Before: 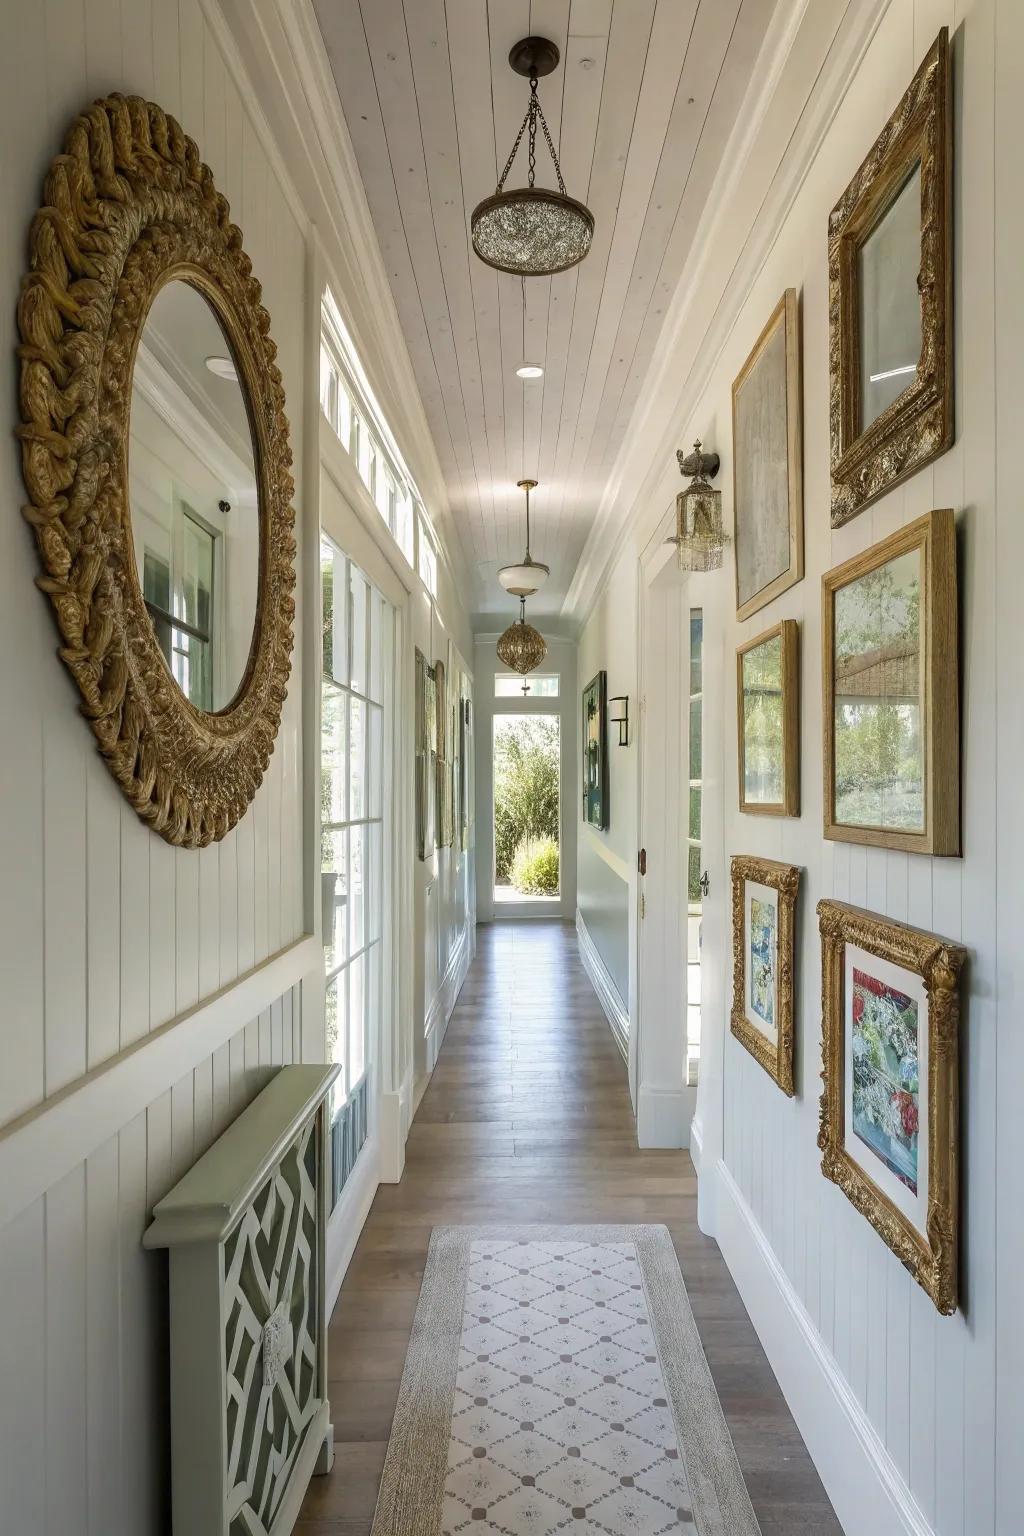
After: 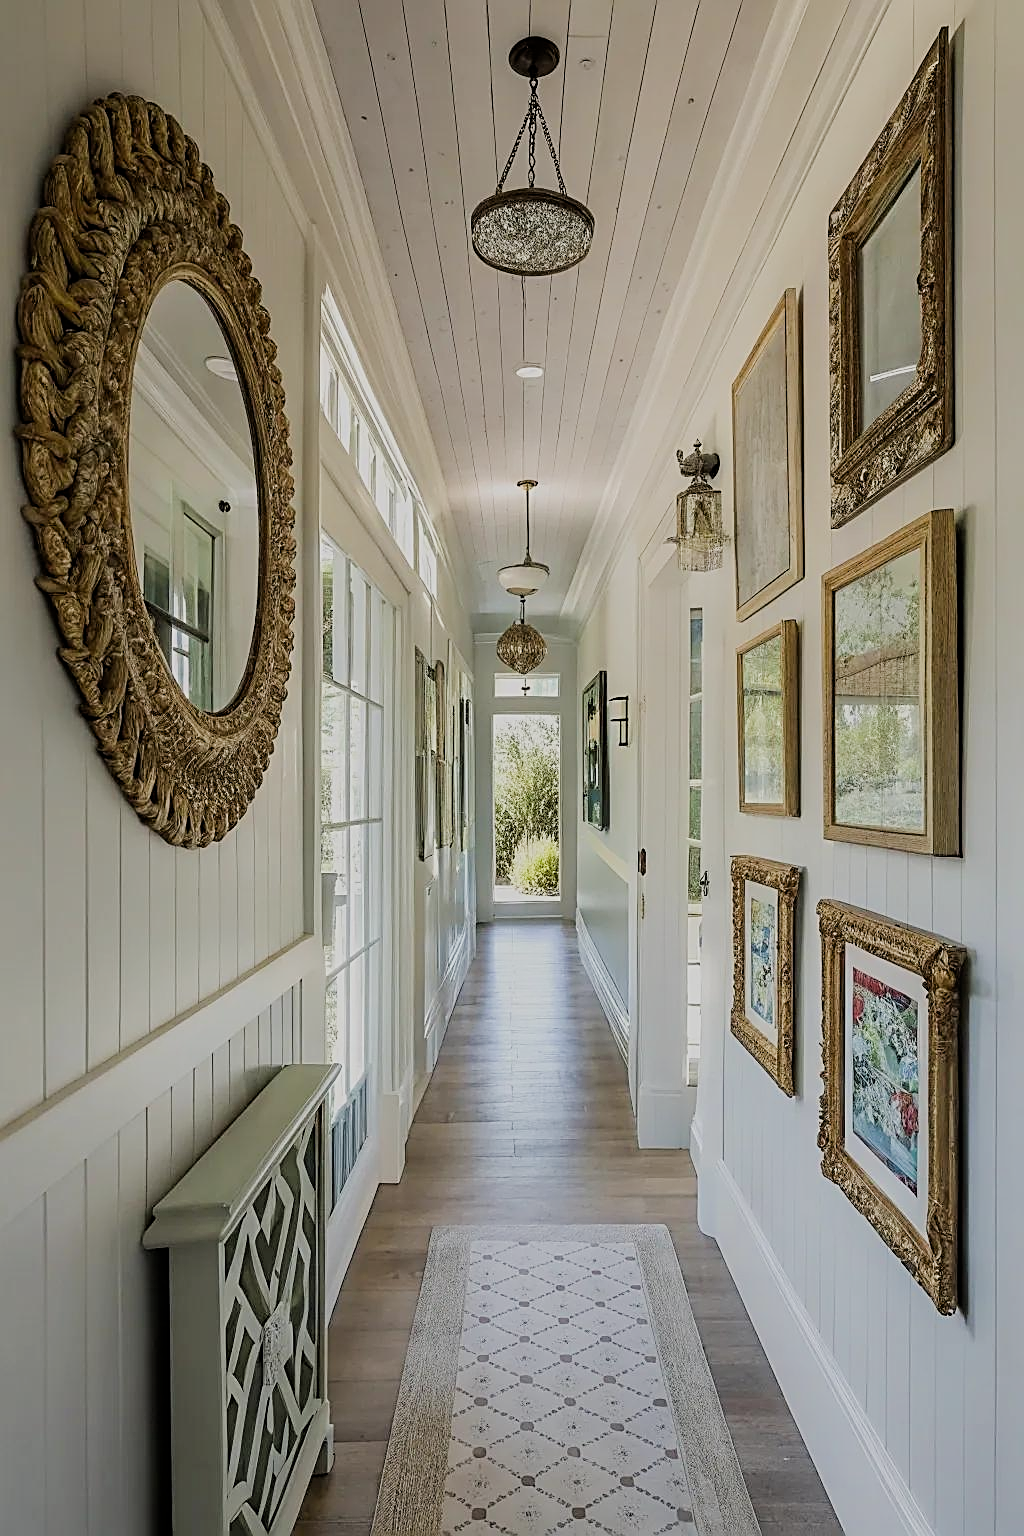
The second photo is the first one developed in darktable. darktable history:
filmic rgb: black relative exposure -7.4 EV, white relative exposure 5.05 EV, threshold 5.96 EV, hardness 3.22, enable highlight reconstruction true
sharpen: amount 0.995
